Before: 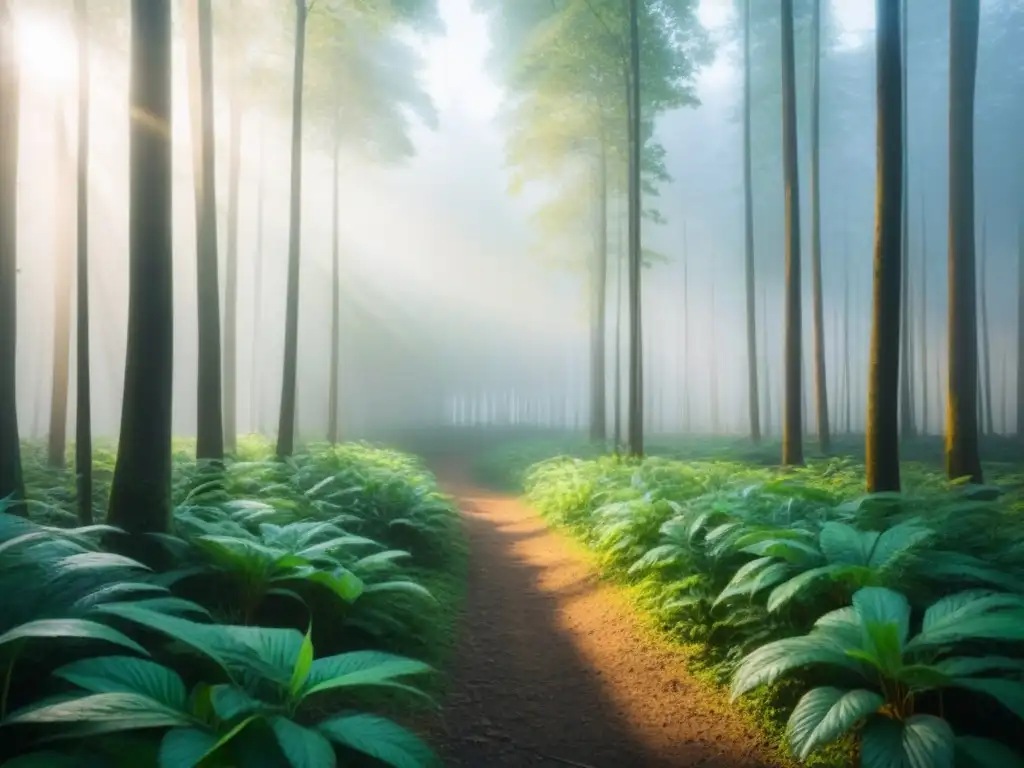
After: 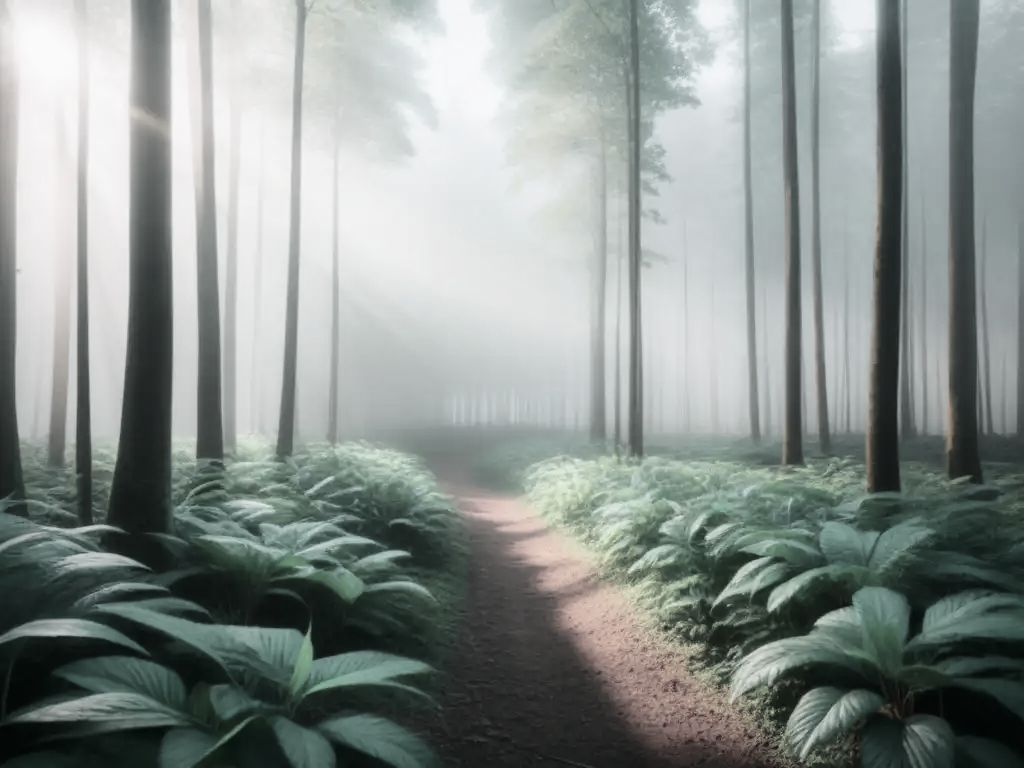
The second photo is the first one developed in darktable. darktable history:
white balance: red 1.009, blue 1.027
tone curve: curves: ch0 [(0, 0.003) (0.056, 0.041) (0.211, 0.187) (0.482, 0.519) (0.836, 0.864) (0.997, 0.984)]; ch1 [(0, 0) (0.276, 0.206) (0.393, 0.364) (0.482, 0.471) (0.506, 0.5) (0.523, 0.523) (0.572, 0.604) (0.635, 0.665) (0.695, 0.759) (1, 1)]; ch2 [(0, 0) (0.438, 0.456) (0.473, 0.47) (0.503, 0.503) (0.536, 0.527) (0.562, 0.584) (0.612, 0.61) (0.679, 0.72) (1, 1)], color space Lab, independent channels, preserve colors none
color contrast: green-magenta contrast 0.3, blue-yellow contrast 0.15
